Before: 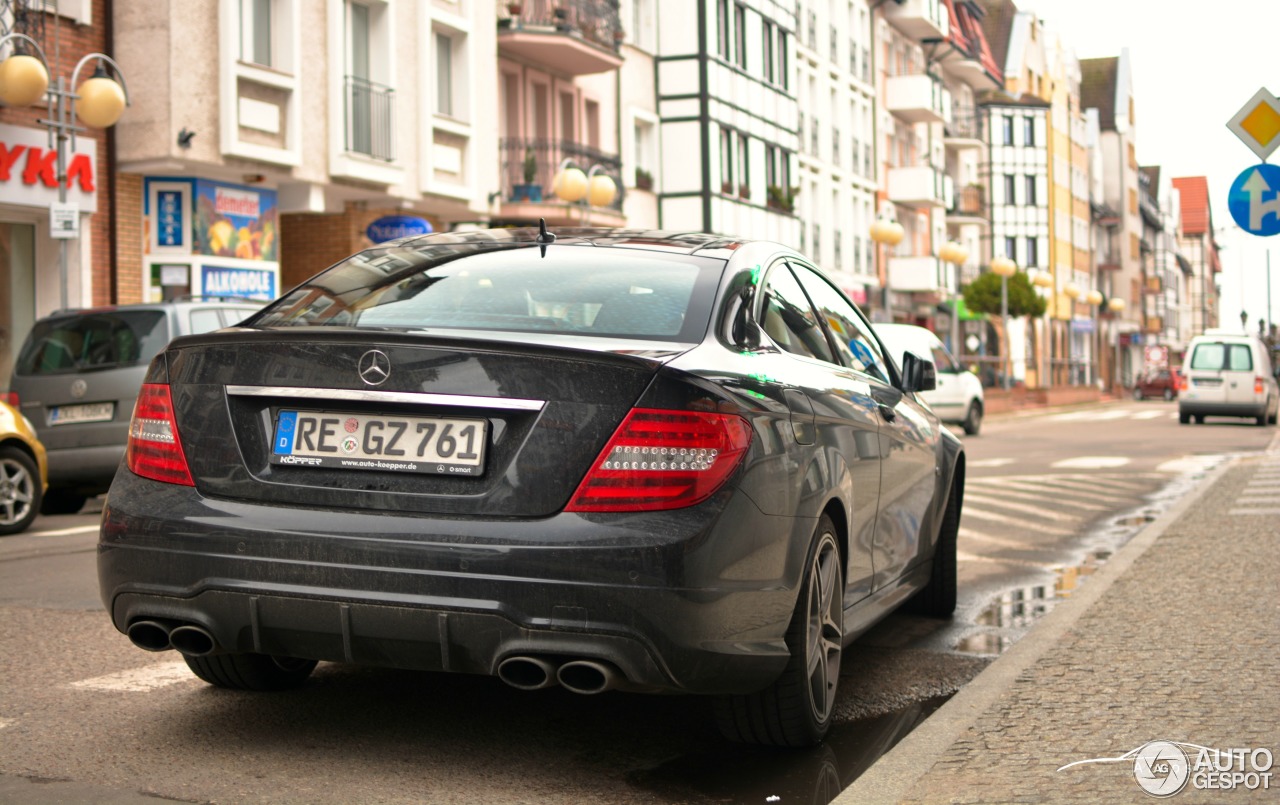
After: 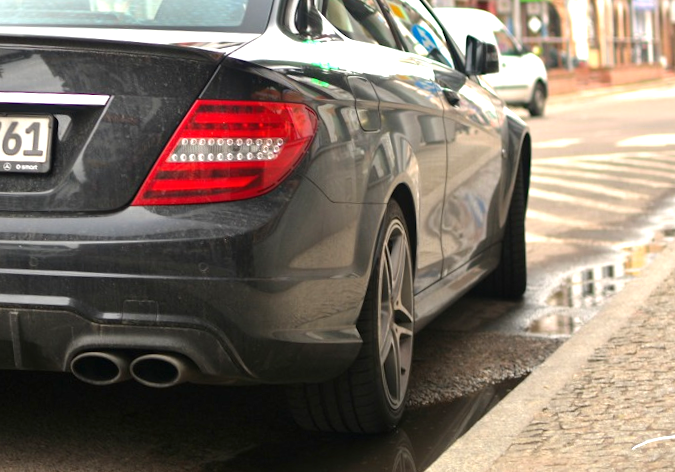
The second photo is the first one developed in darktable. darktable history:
rotate and perspective: rotation -1.77°, lens shift (horizontal) 0.004, automatic cropping off
exposure: black level correction 0, exposure 0.7 EV, compensate exposure bias true, compensate highlight preservation false
crop: left 34.479%, top 38.822%, right 13.718%, bottom 5.172%
